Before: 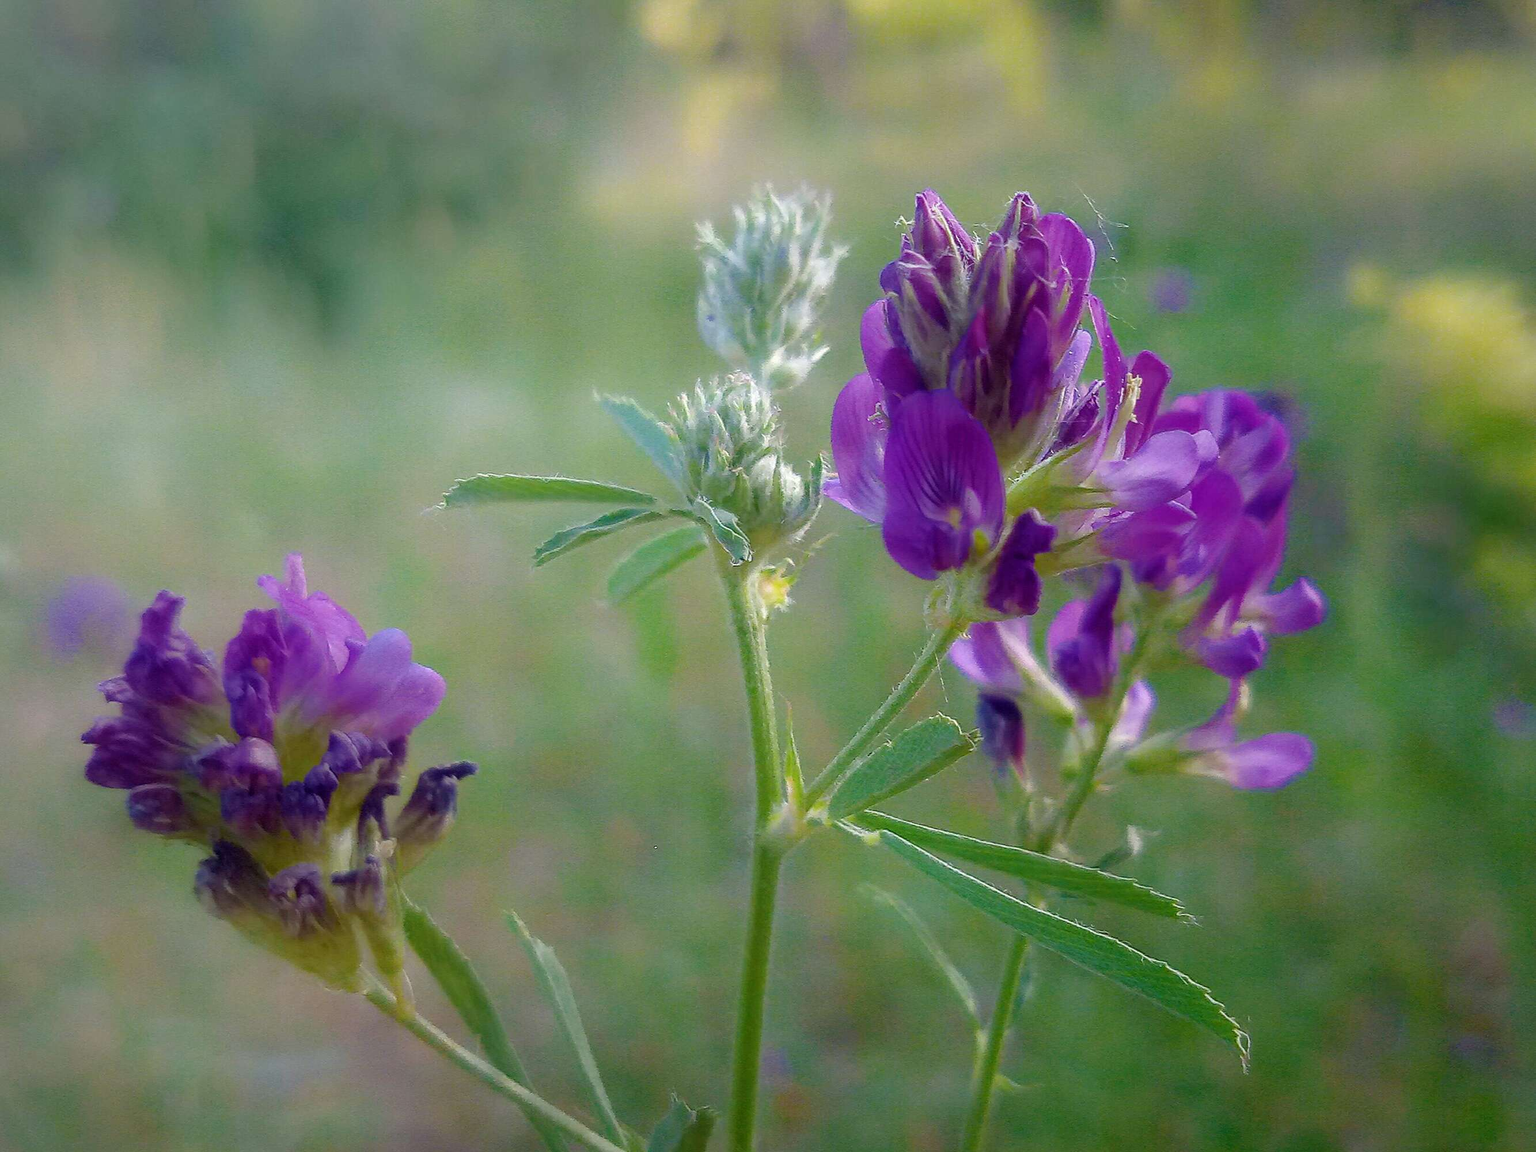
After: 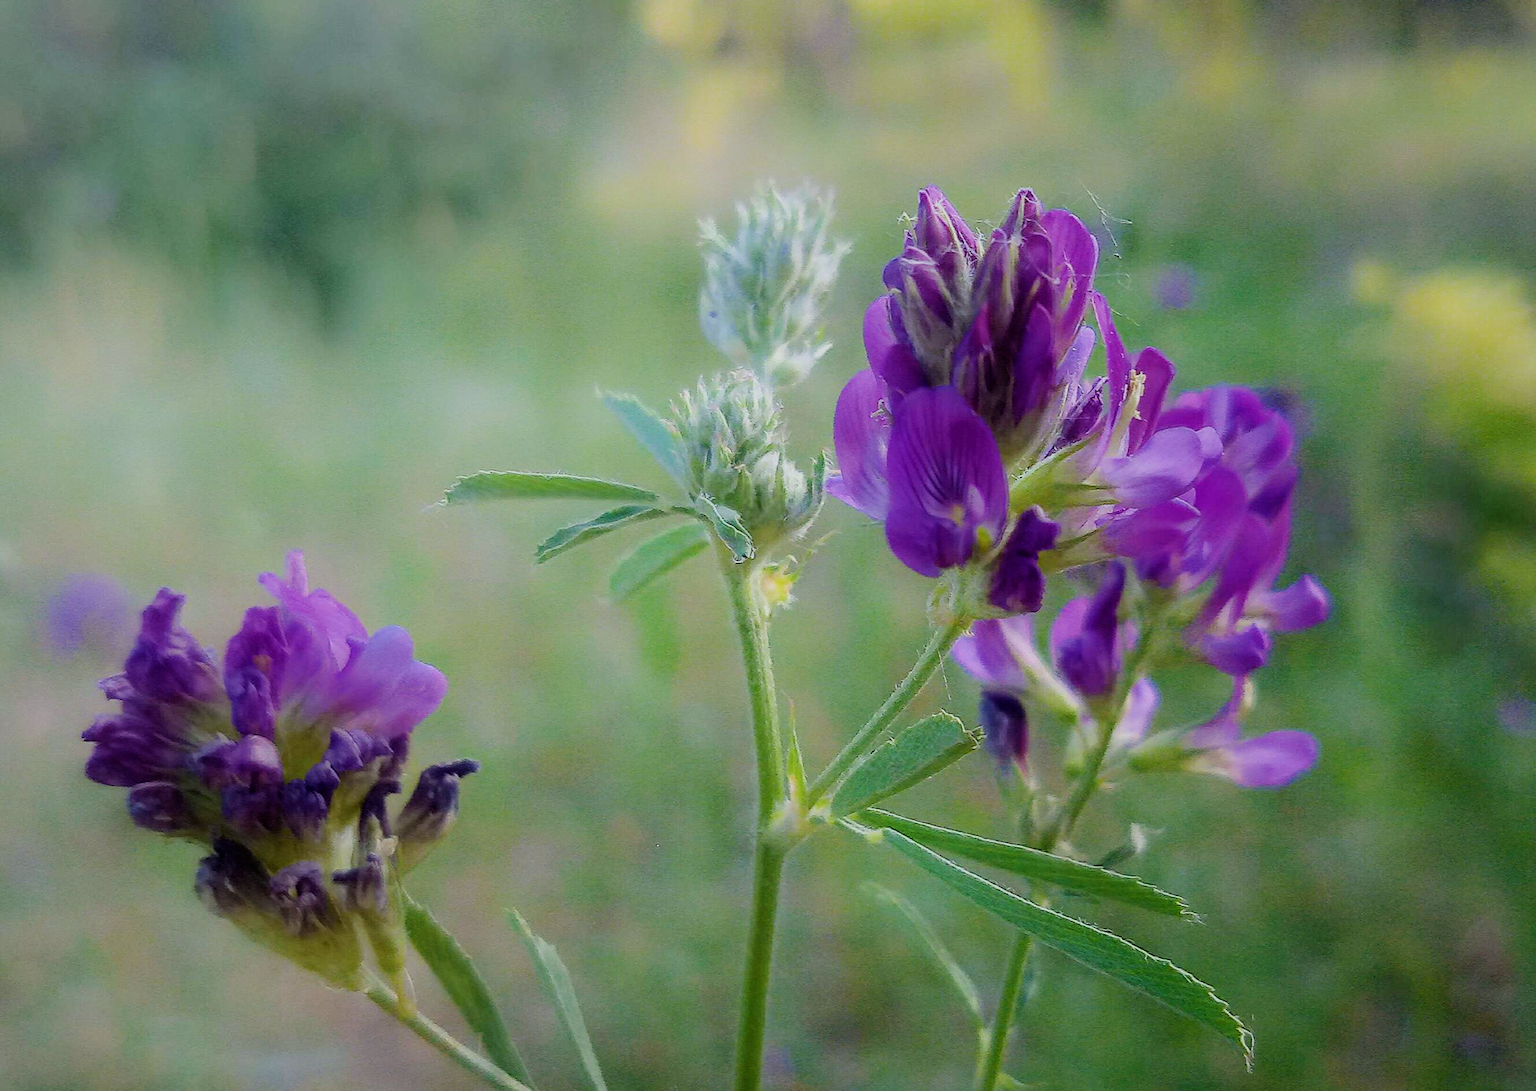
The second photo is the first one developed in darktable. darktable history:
filmic rgb: black relative exposure -7.15 EV, white relative exposure 5.36 EV, hardness 3.02, color science v6 (2022)
tone equalizer: -8 EV -0.417 EV, -7 EV -0.389 EV, -6 EV -0.333 EV, -5 EV -0.222 EV, -3 EV 0.222 EV, -2 EV 0.333 EV, -1 EV 0.389 EV, +0 EV 0.417 EV, edges refinement/feathering 500, mask exposure compensation -1.57 EV, preserve details no
crop: top 0.448%, right 0.264%, bottom 5.045%
white balance: red 0.982, blue 1.018
